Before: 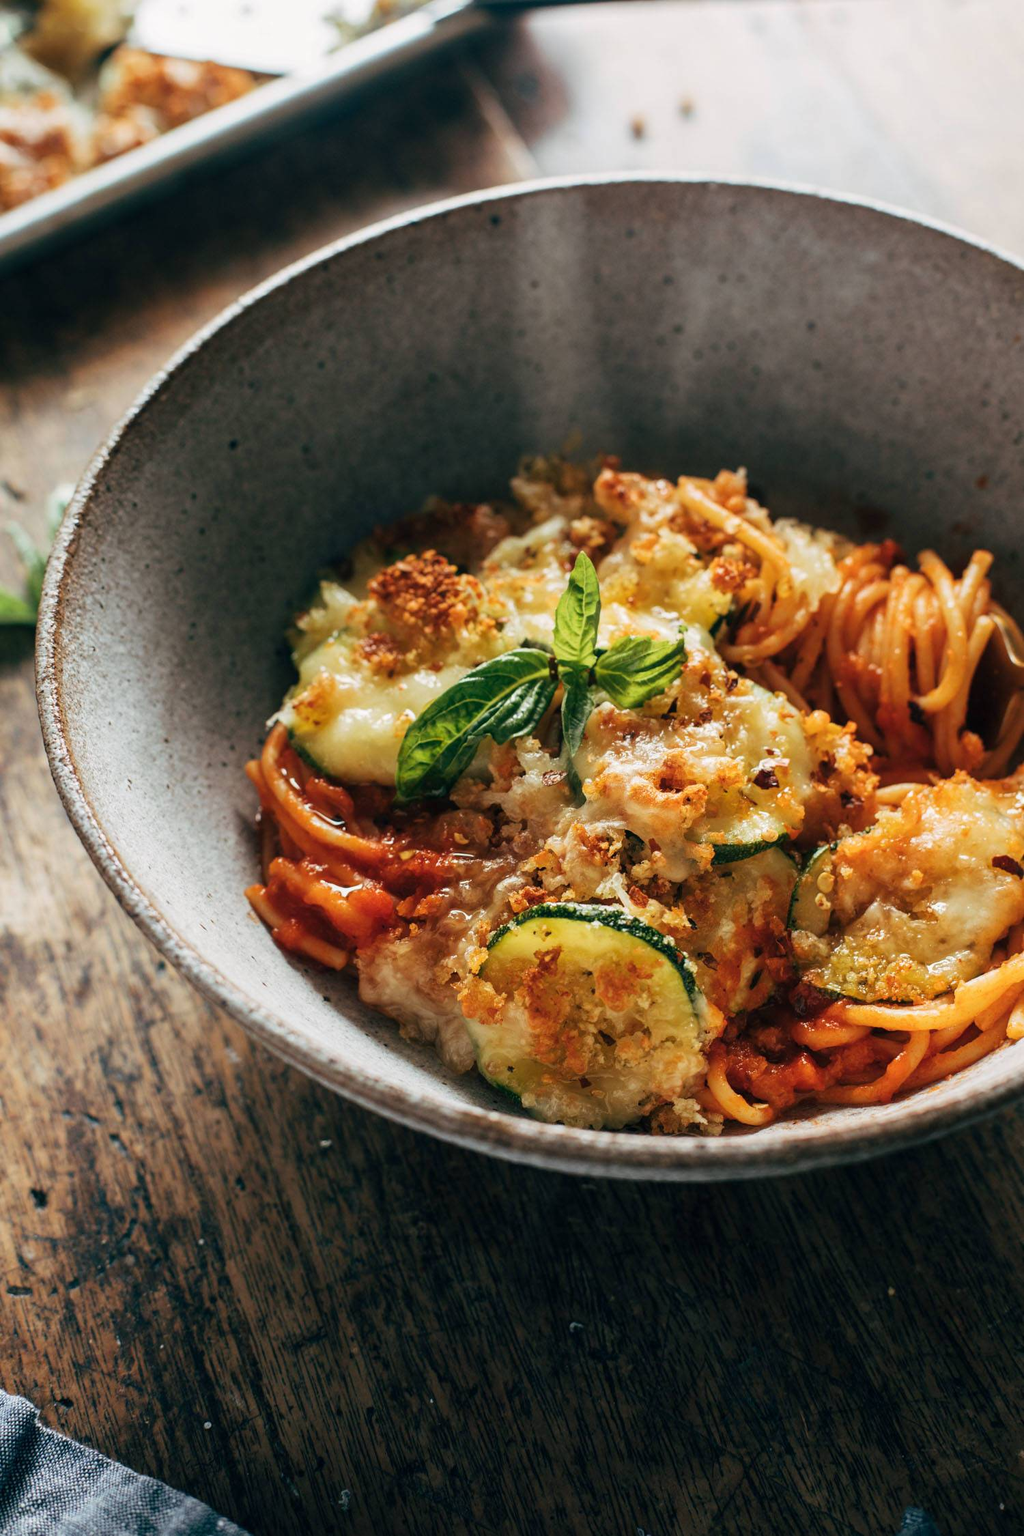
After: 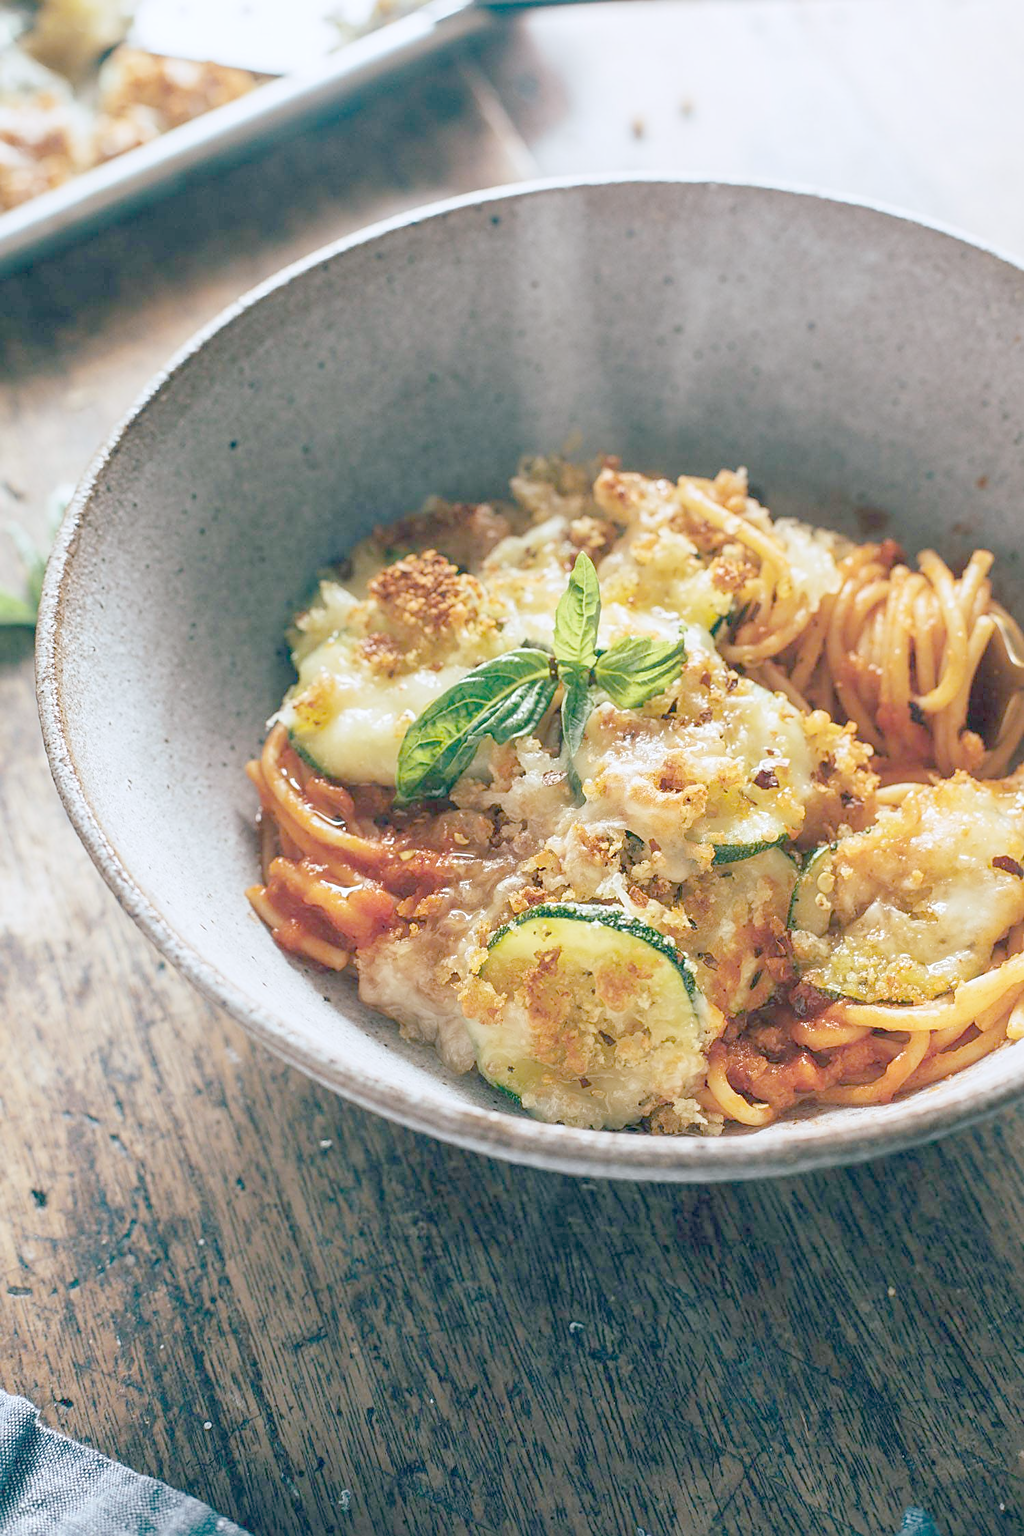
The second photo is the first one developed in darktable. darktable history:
sharpen: on, module defaults
color balance rgb: global vibrance 1%
white balance: red 0.954, blue 1.079
